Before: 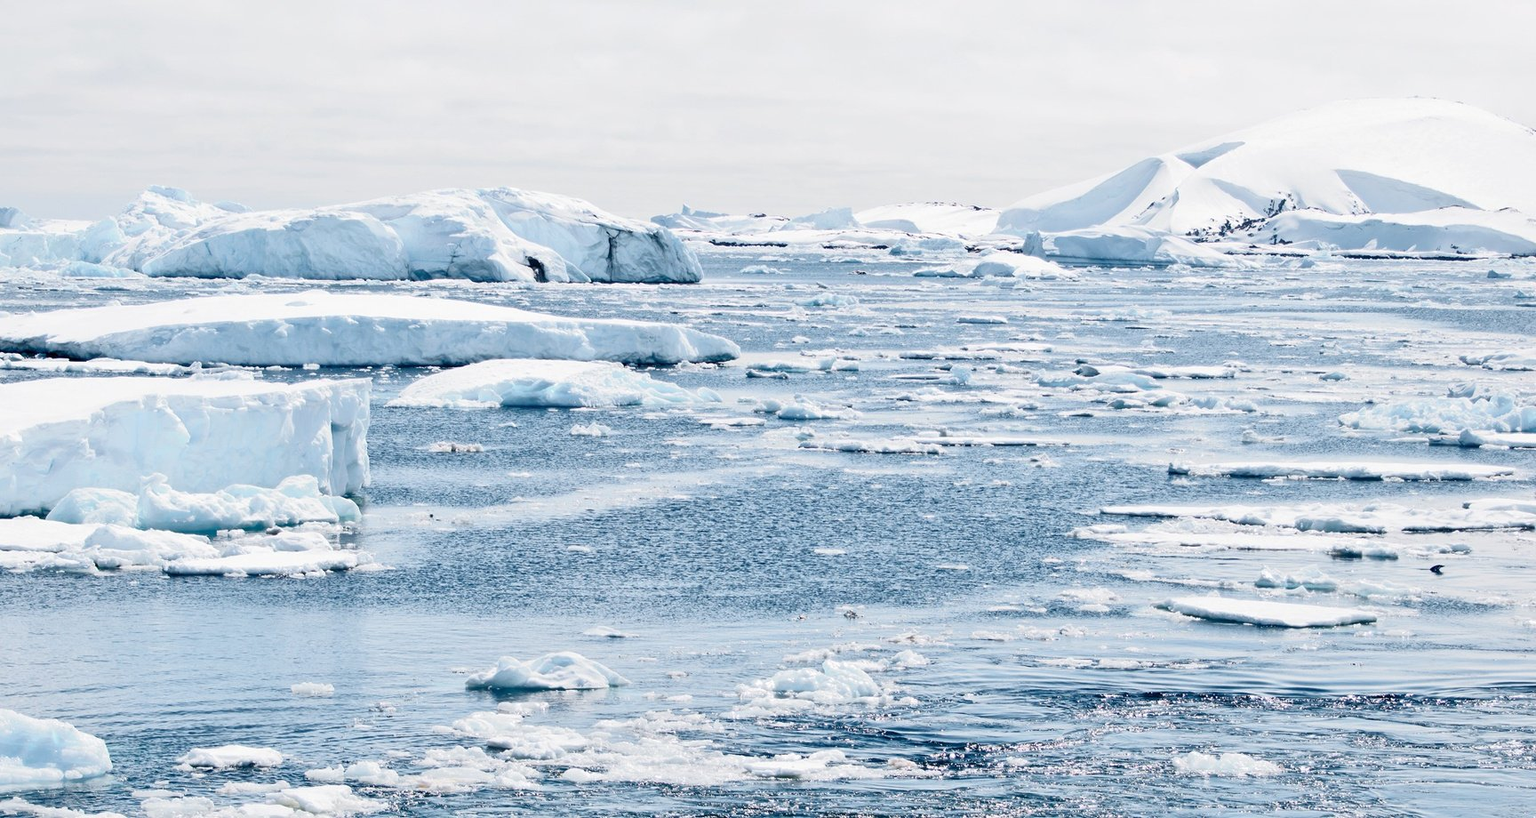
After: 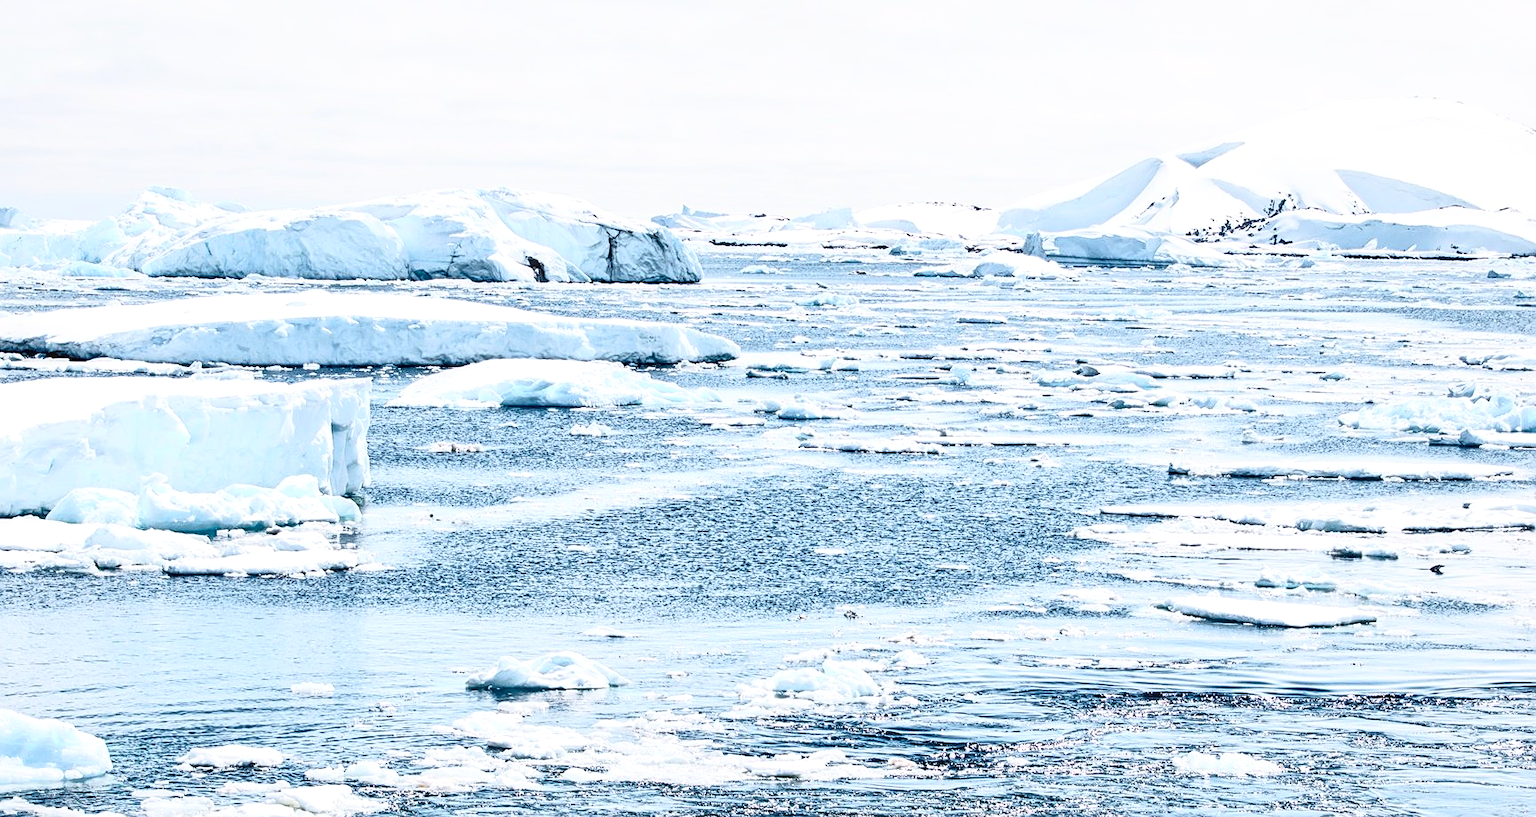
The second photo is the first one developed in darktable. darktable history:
sharpen: on, module defaults
exposure: black level correction 0.001, compensate exposure bias true, compensate highlight preservation false
base curve: curves: ch0 [(0, 0) (0.005, 0.002) (0.193, 0.295) (0.399, 0.664) (0.75, 0.928) (1, 1)]
local contrast: highlights 62%, detail 143%, midtone range 0.421
